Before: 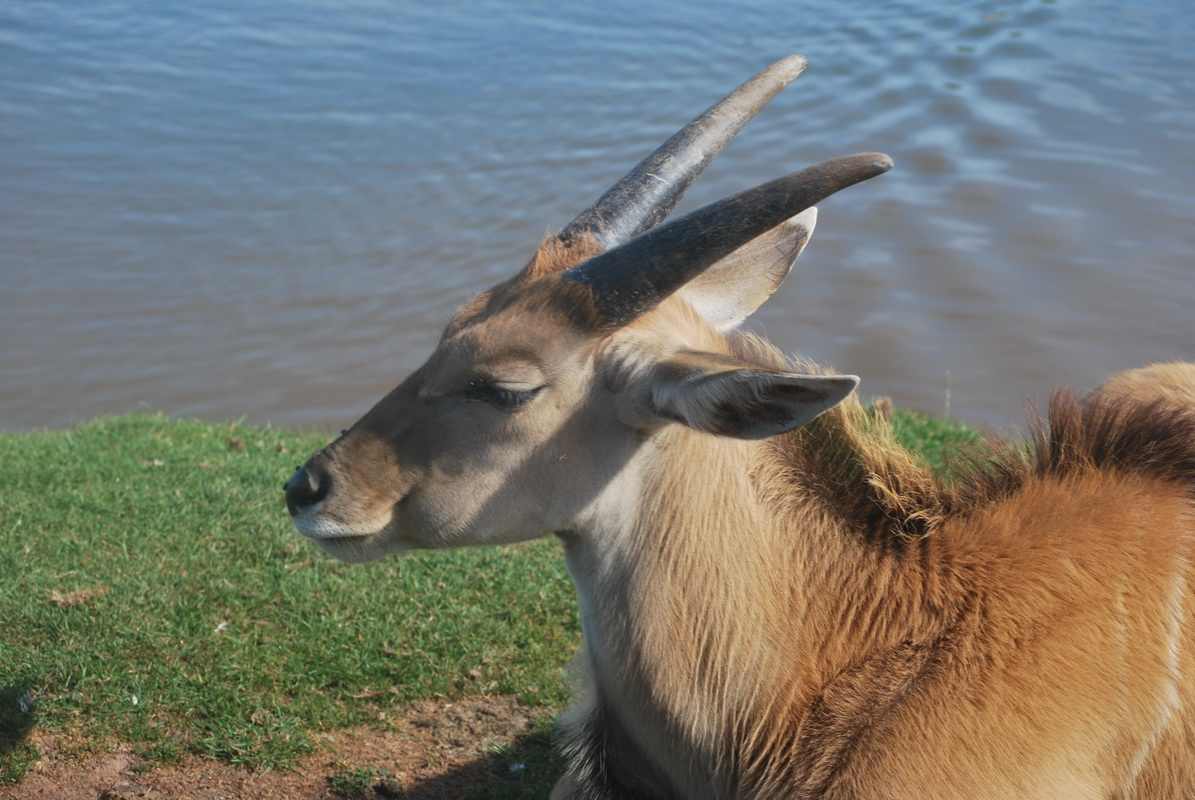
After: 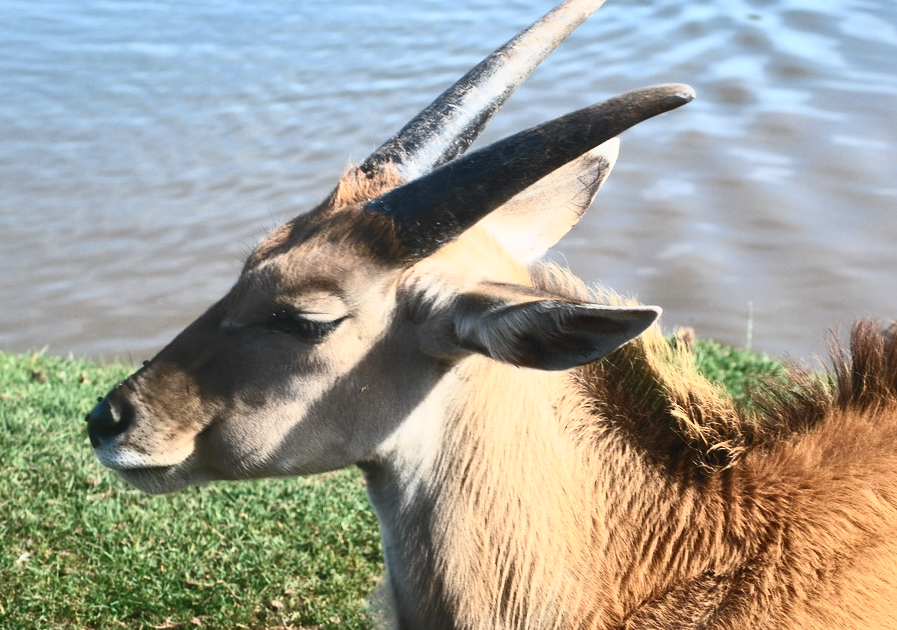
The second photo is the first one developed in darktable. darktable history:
contrast brightness saturation: contrast 0.62, brightness 0.341, saturation 0.143
crop: left 16.608%, top 8.65%, right 8.323%, bottom 12.586%
